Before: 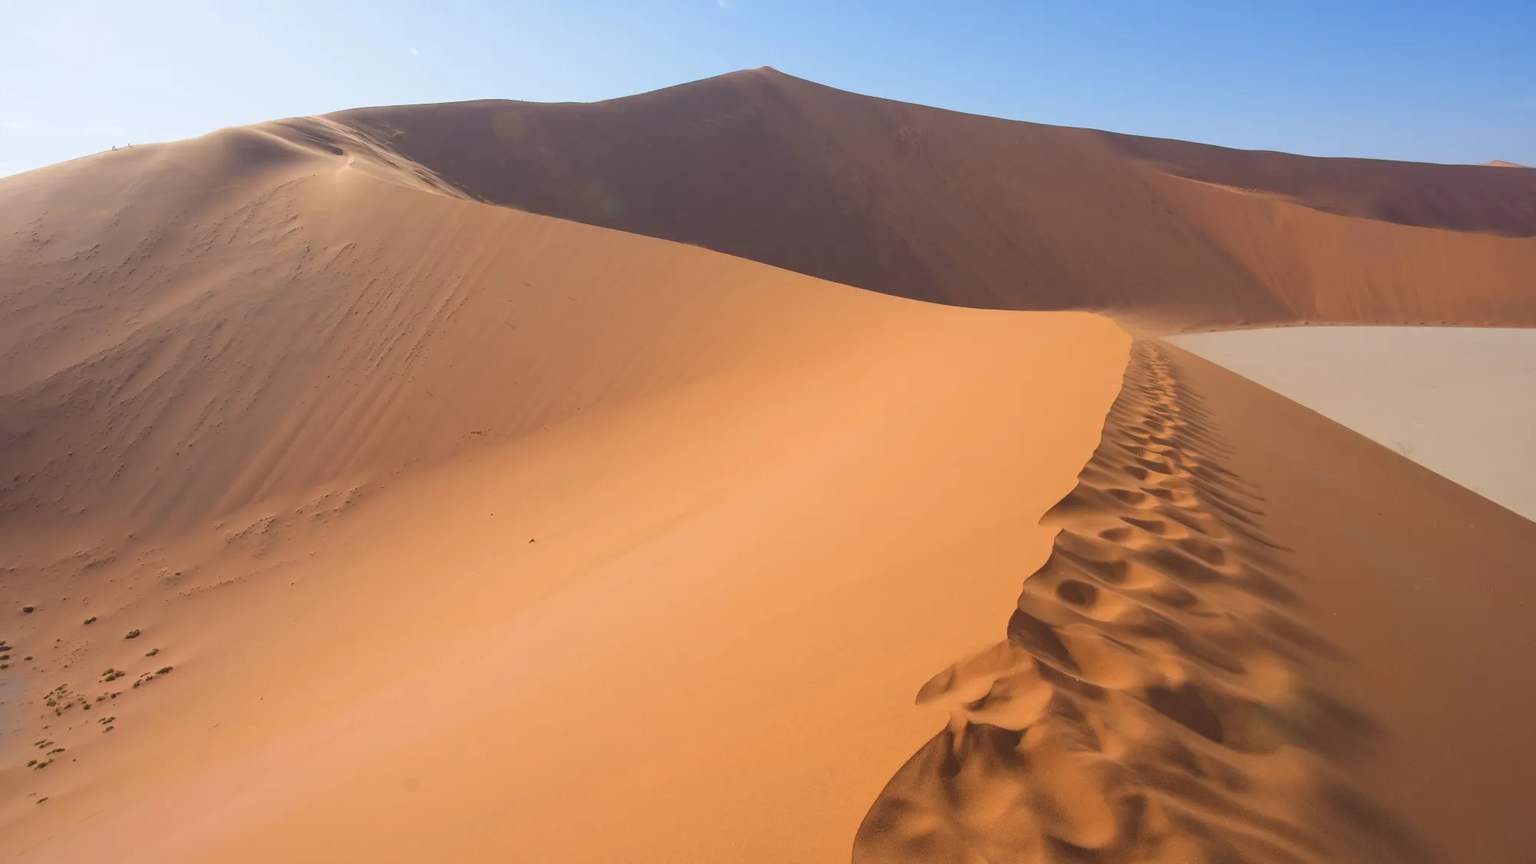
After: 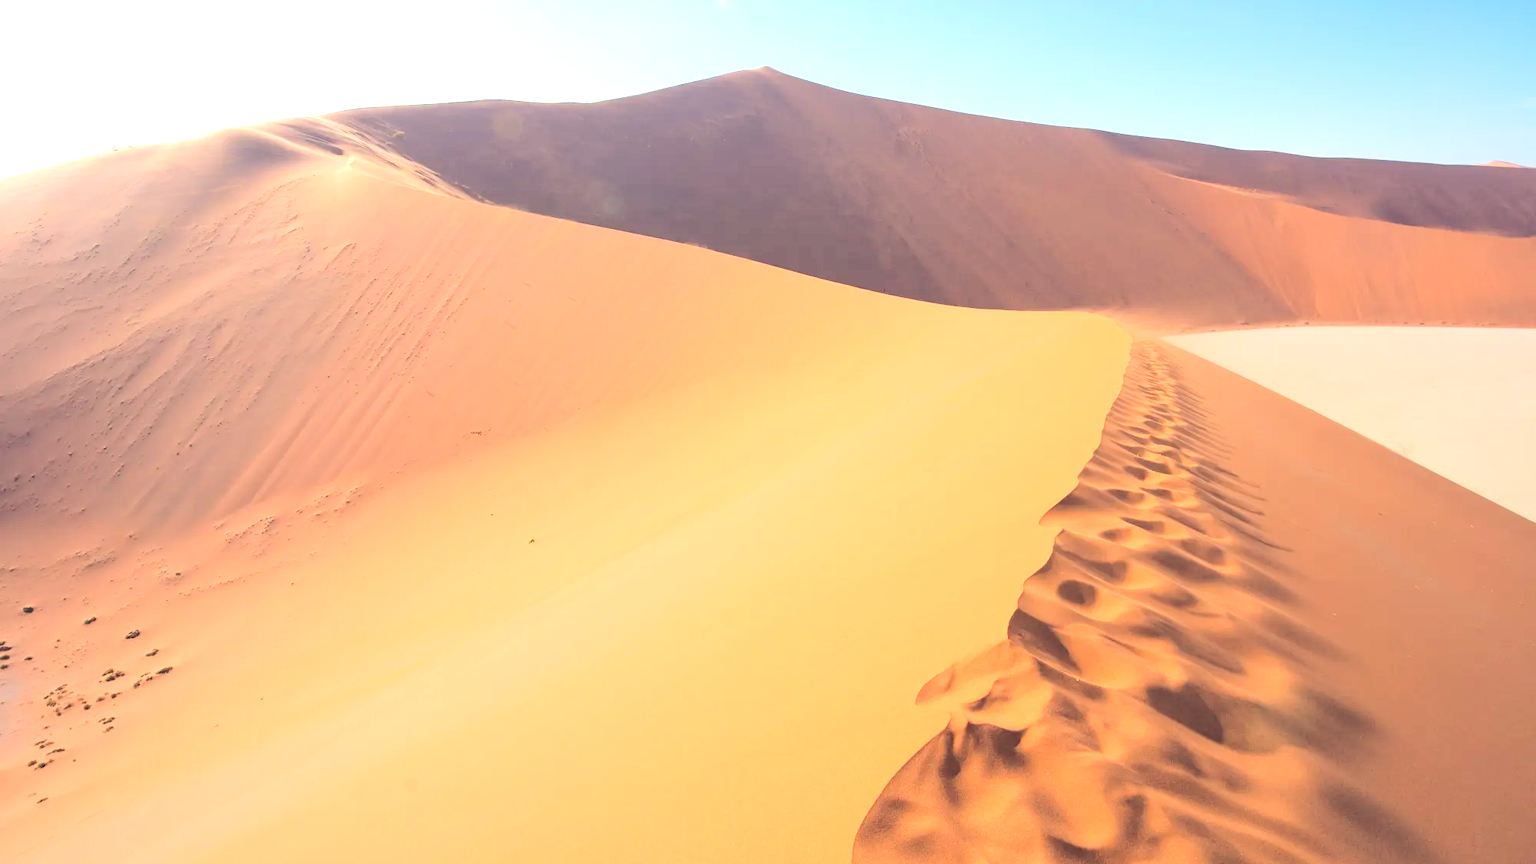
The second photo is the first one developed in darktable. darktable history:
base curve: curves: ch0 [(0, 0) (0.025, 0.046) (0.112, 0.277) (0.467, 0.74) (0.814, 0.929) (1, 0.942)]
levels: levels [0.055, 0.477, 0.9]
color balance rgb: shadows lift › hue 87.51°, highlights gain › chroma 1.62%, highlights gain › hue 55.1°, global offset › chroma 0.1%, global offset › hue 253.66°, linear chroma grading › global chroma 0.5%
